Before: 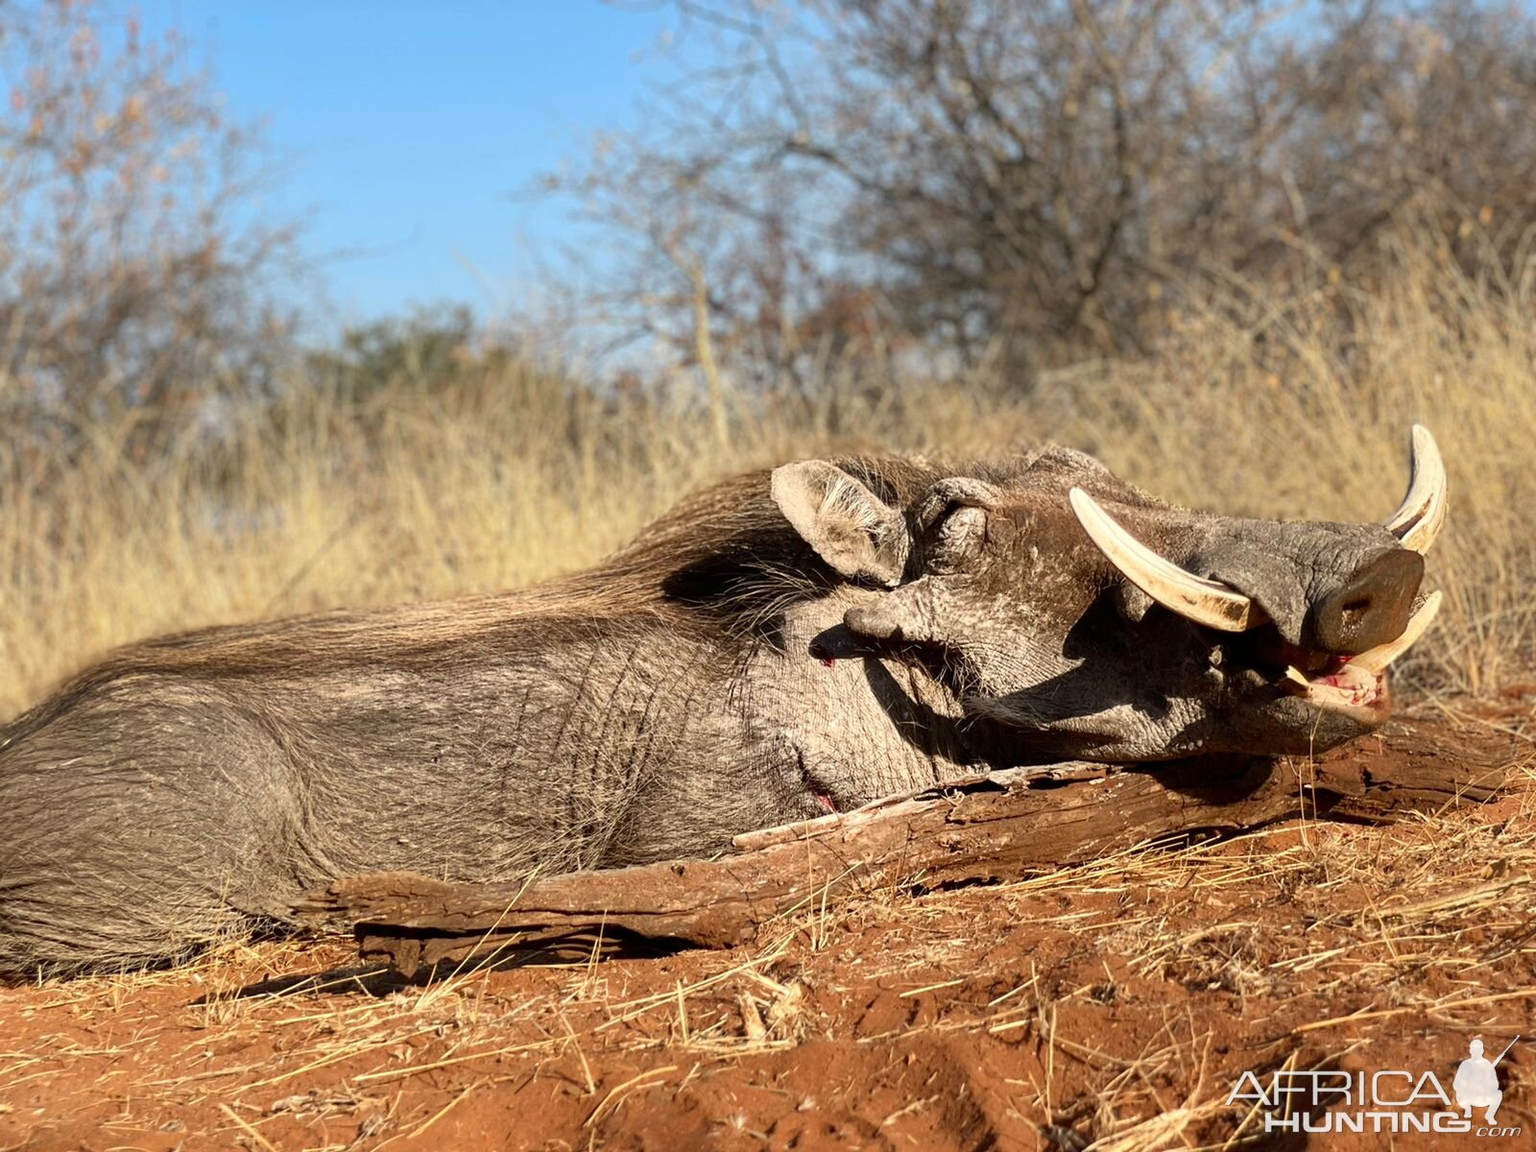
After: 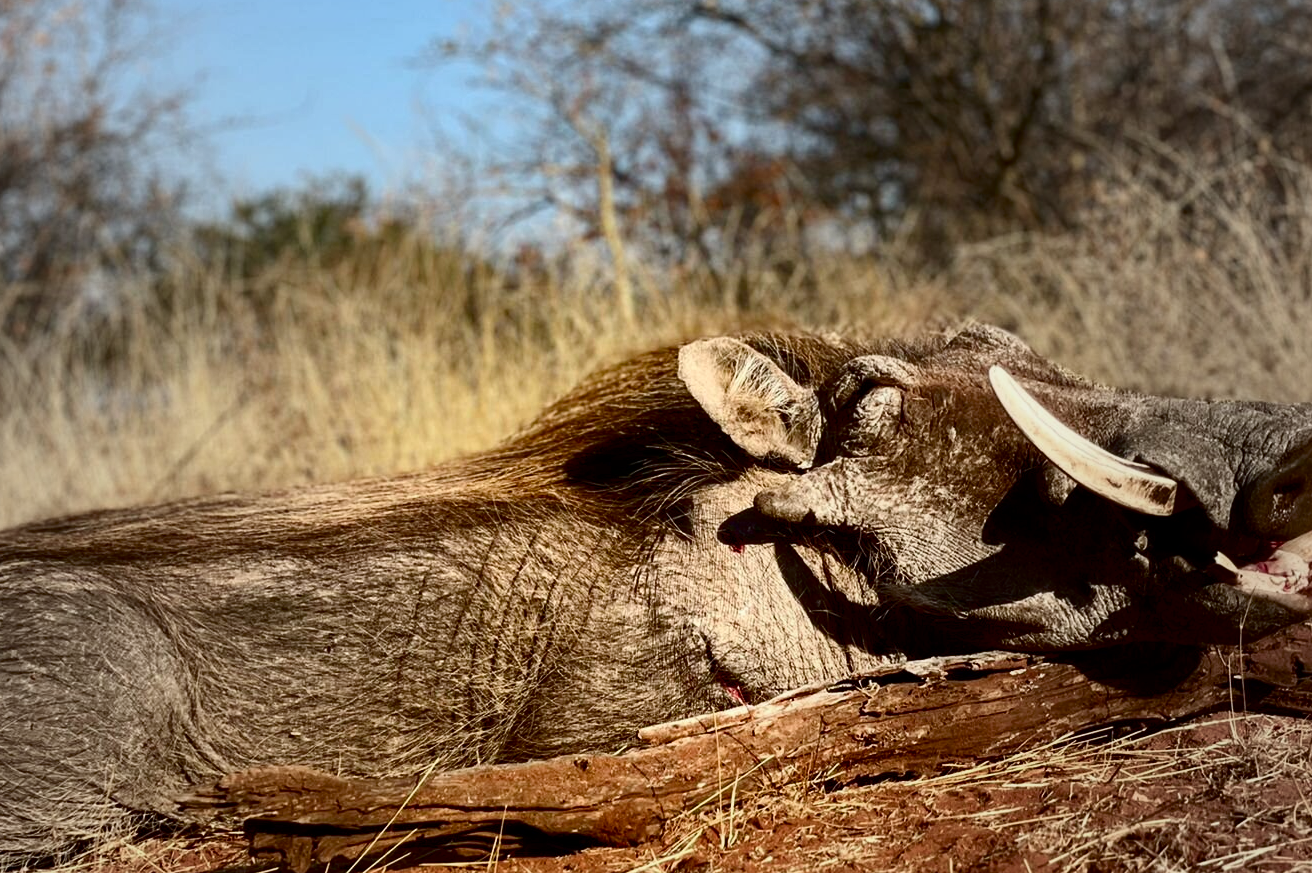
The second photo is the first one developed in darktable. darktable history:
color balance rgb: perceptual saturation grading › global saturation 35%, perceptual saturation grading › highlights -30%, perceptual saturation grading › shadows 35%, perceptual brilliance grading › global brilliance 3%, perceptual brilliance grading › highlights -3%, perceptual brilliance grading › shadows 3%
crop: left 7.856%, top 11.836%, right 10.12%, bottom 15.387%
contrast brightness saturation: contrast 0.19, brightness -0.24, saturation 0.11
vignetting: fall-off start 18.21%, fall-off radius 137.95%, brightness -0.207, center (-0.078, 0.066), width/height ratio 0.62, shape 0.59
